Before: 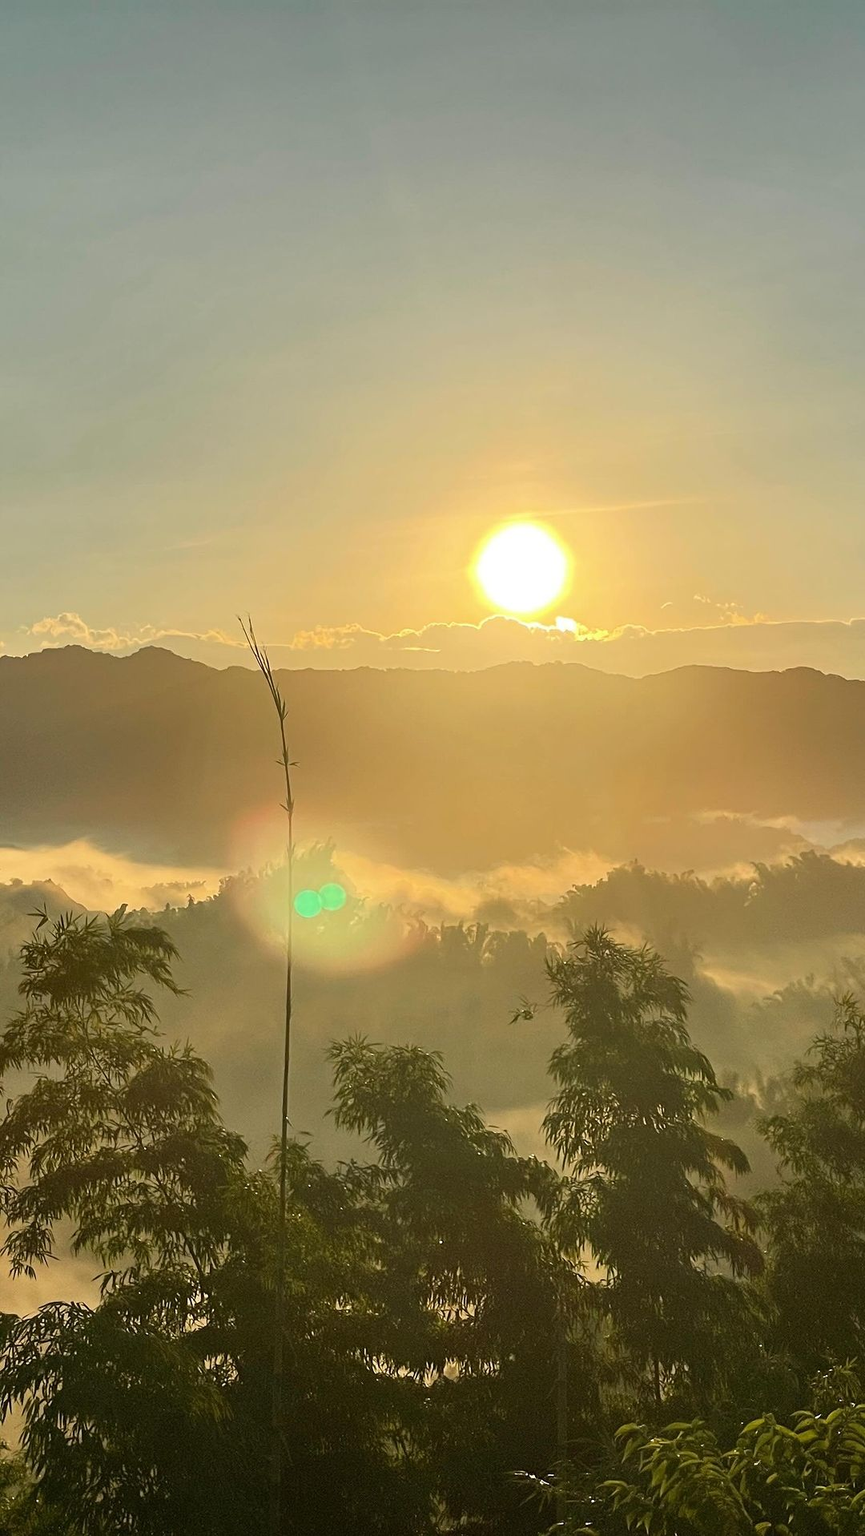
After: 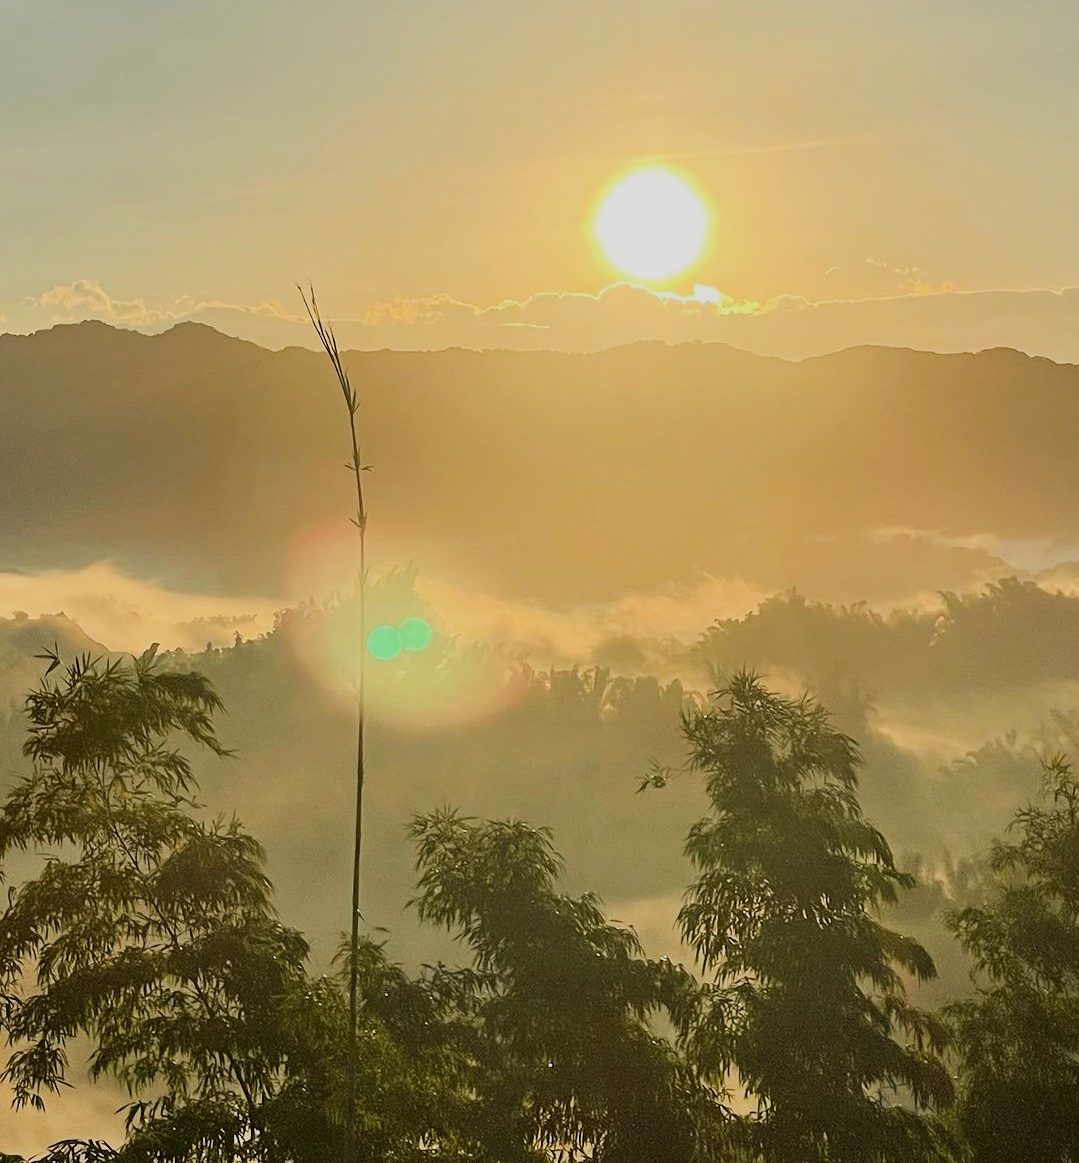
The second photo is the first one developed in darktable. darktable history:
exposure: exposure 0.2 EV, compensate highlight preservation false
filmic rgb: black relative exposure -7.65 EV, white relative exposure 4.56 EV, hardness 3.61, contrast 1.05
crop and rotate: top 25.357%, bottom 13.942%
